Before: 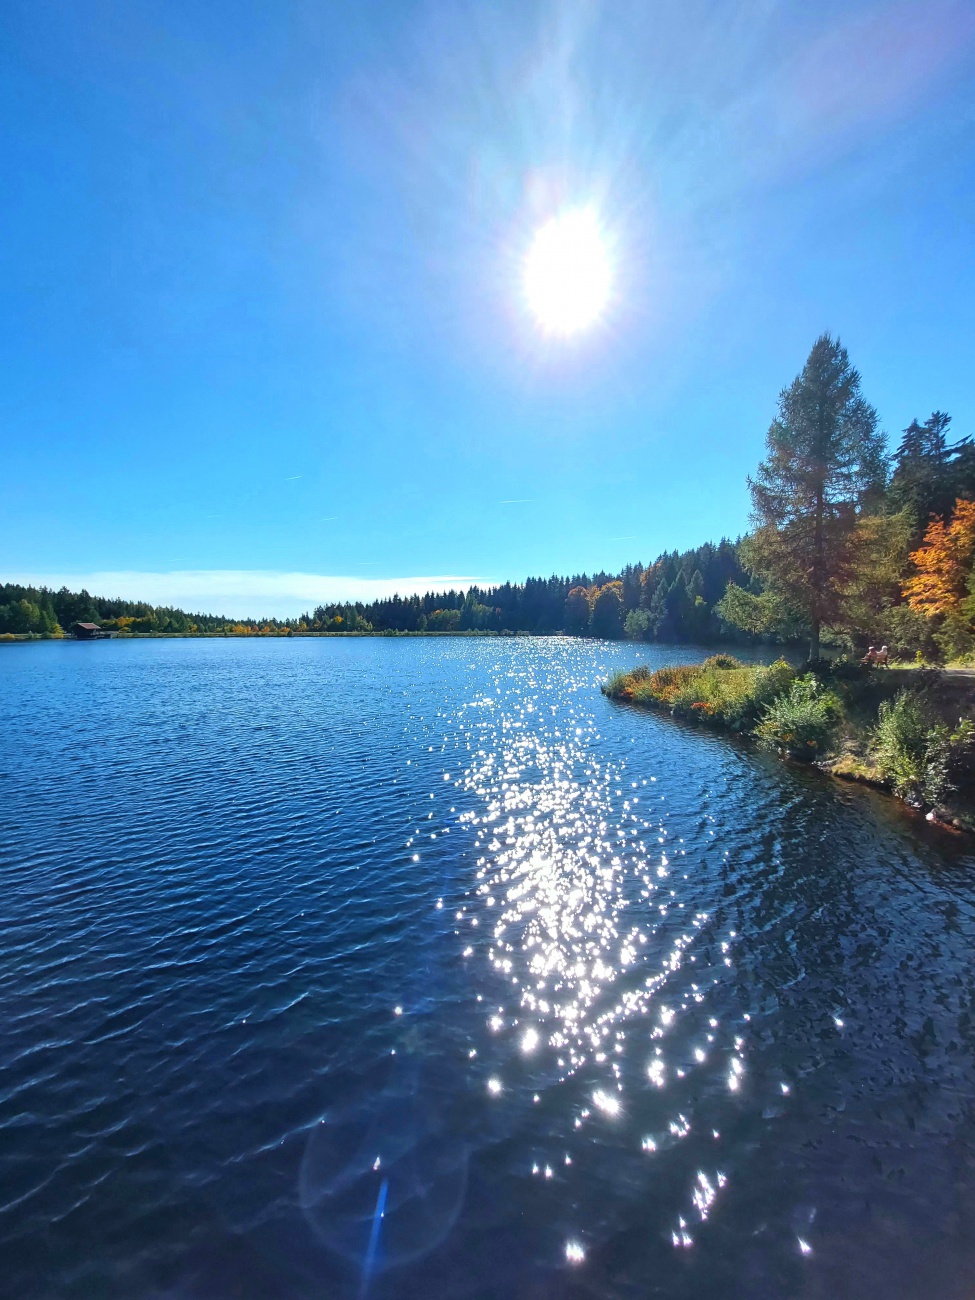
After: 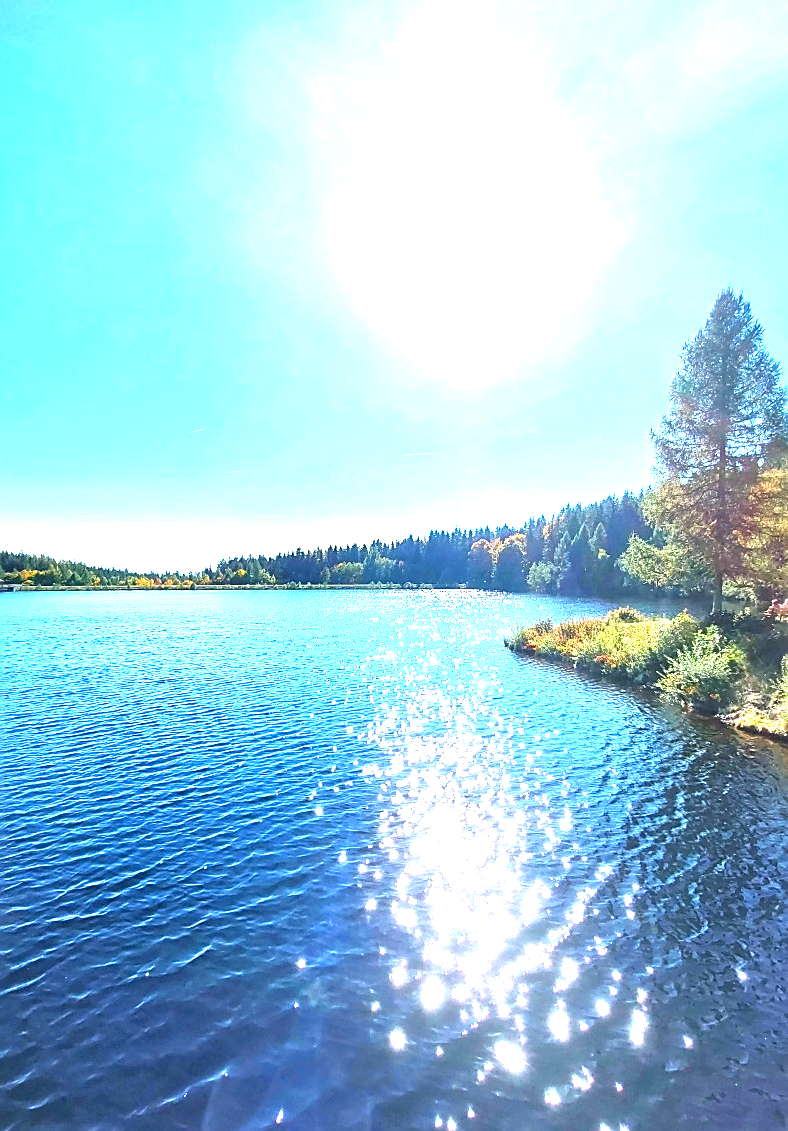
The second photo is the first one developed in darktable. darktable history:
exposure: black level correction 0, exposure 1.901 EV, compensate highlight preservation false
sharpen: on, module defaults
crop: left 10.011%, top 3.651%, right 9.166%, bottom 9.308%
